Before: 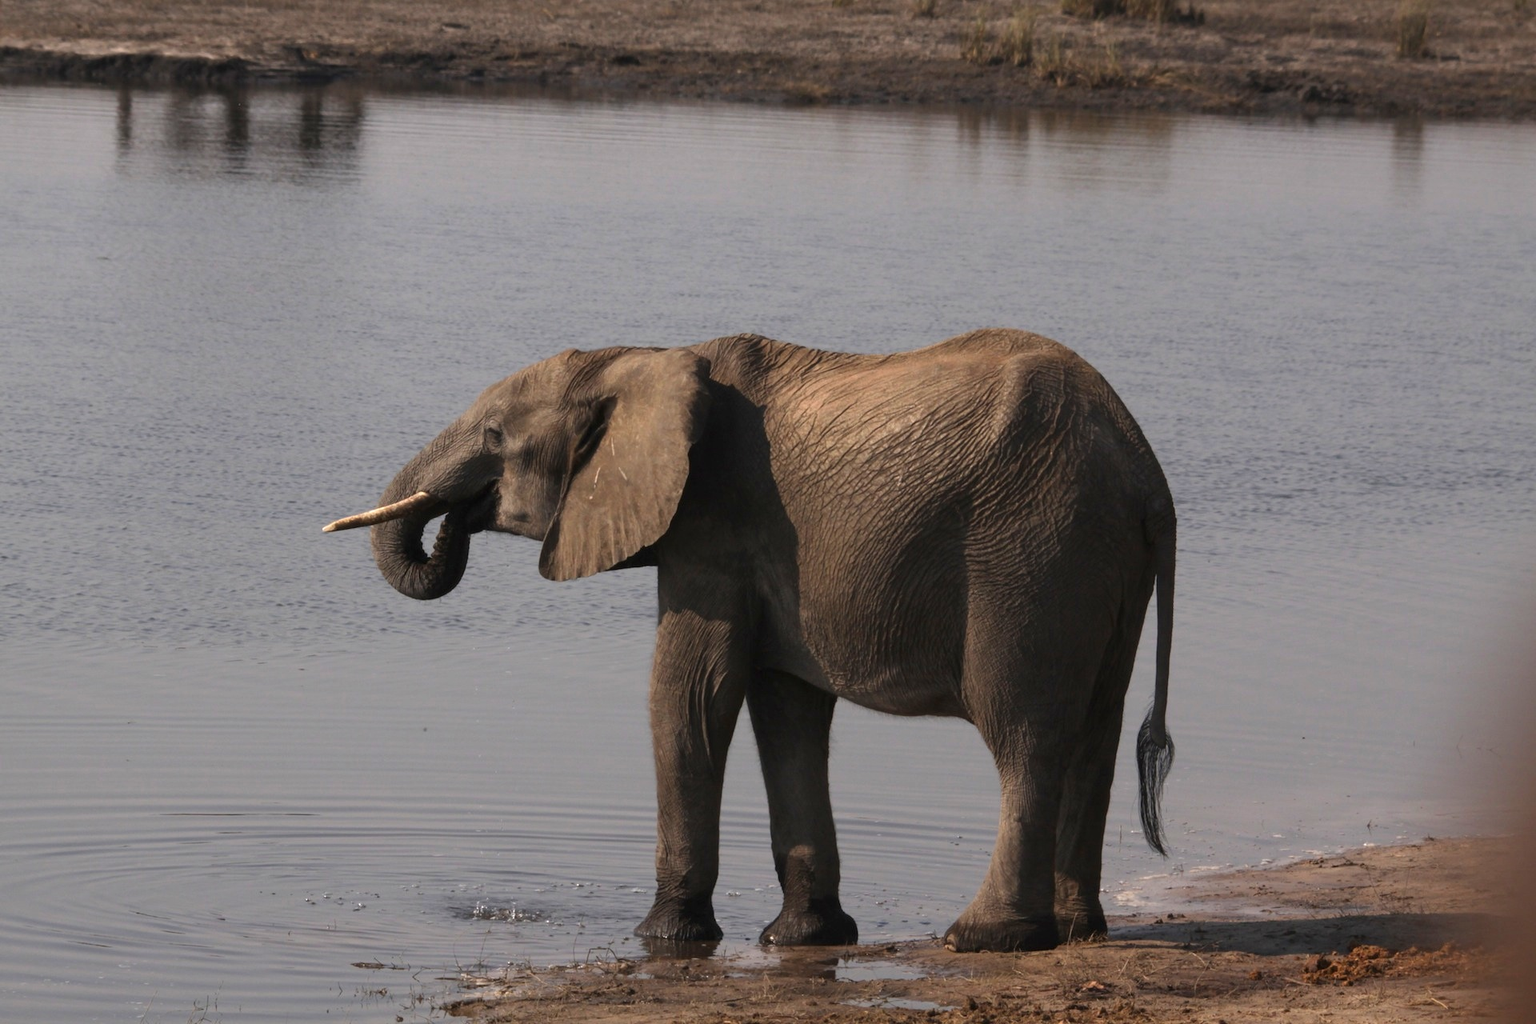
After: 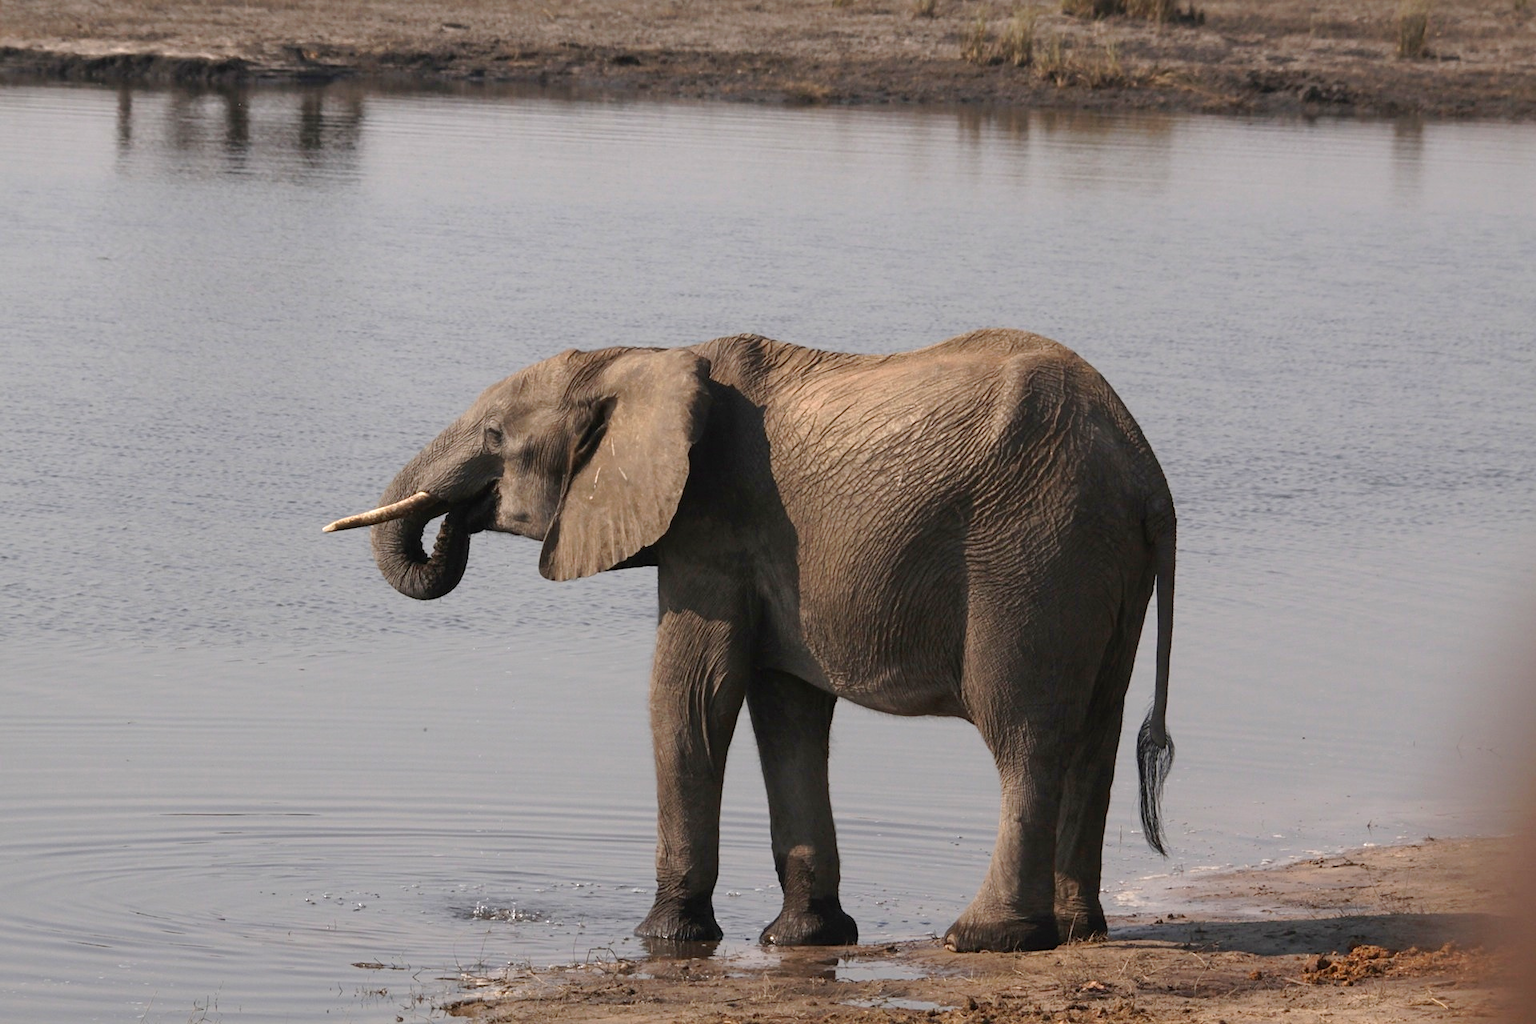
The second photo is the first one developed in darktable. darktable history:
sharpen: amount 0.2
tone equalizer: on, module defaults
tone curve: curves: ch0 [(0, 0) (0.003, 0.022) (0.011, 0.025) (0.025, 0.032) (0.044, 0.055) (0.069, 0.089) (0.1, 0.133) (0.136, 0.18) (0.177, 0.231) (0.224, 0.291) (0.277, 0.35) (0.335, 0.42) (0.399, 0.496) (0.468, 0.561) (0.543, 0.632) (0.623, 0.706) (0.709, 0.783) (0.801, 0.865) (0.898, 0.947) (1, 1)], preserve colors none
